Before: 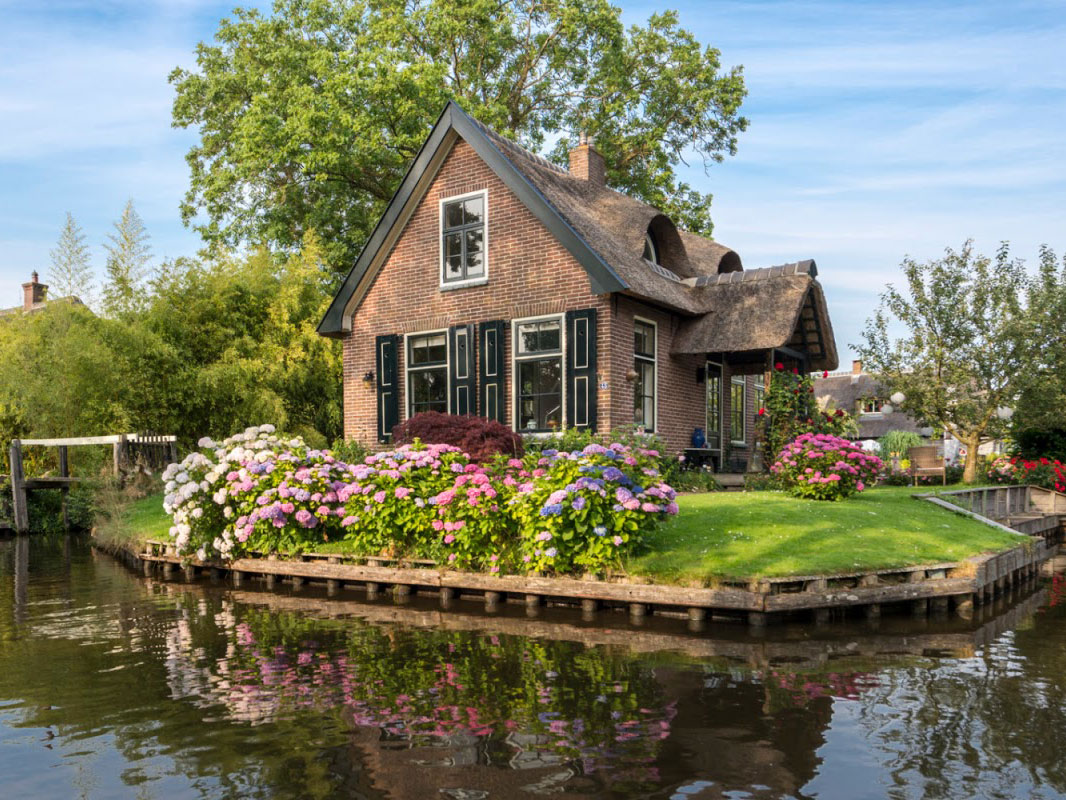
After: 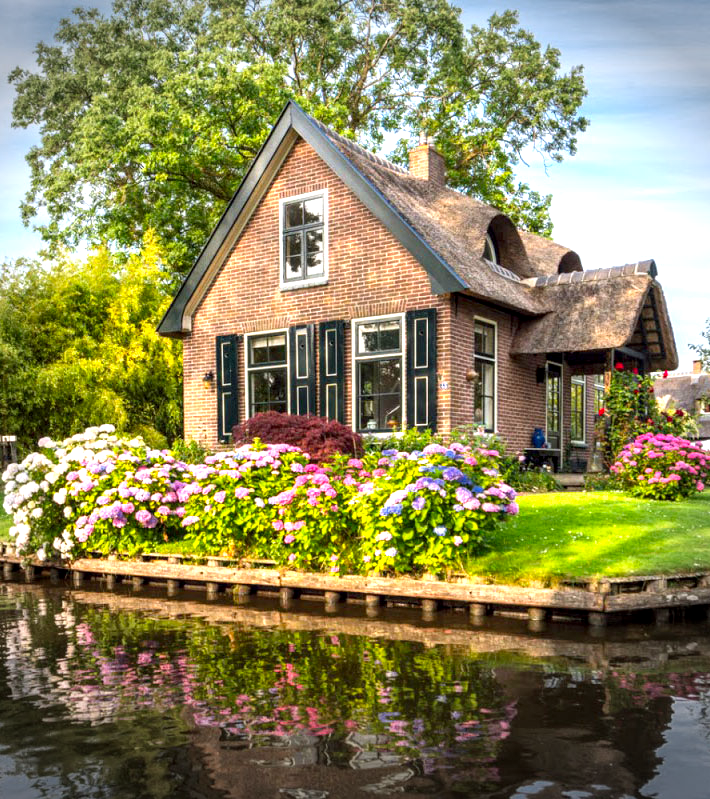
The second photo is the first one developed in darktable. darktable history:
vignetting: fall-off start 75%, brightness -0.692, width/height ratio 1.084
tone equalizer: on, module defaults
color correction: saturation 0.98
exposure: black level correction 0, exposure 0.7 EV, compensate exposure bias true, compensate highlight preservation false
levels: levels [0, 0.478, 1]
color balance: lift [1, 1.001, 0.999, 1.001], gamma [1, 1.004, 1.007, 0.993], gain [1, 0.991, 0.987, 1.013], contrast 7.5%, contrast fulcrum 10%, output saturation 115%
local contrast: shadows 94%
crop and rotate: left 15.055%, right 18.278%
